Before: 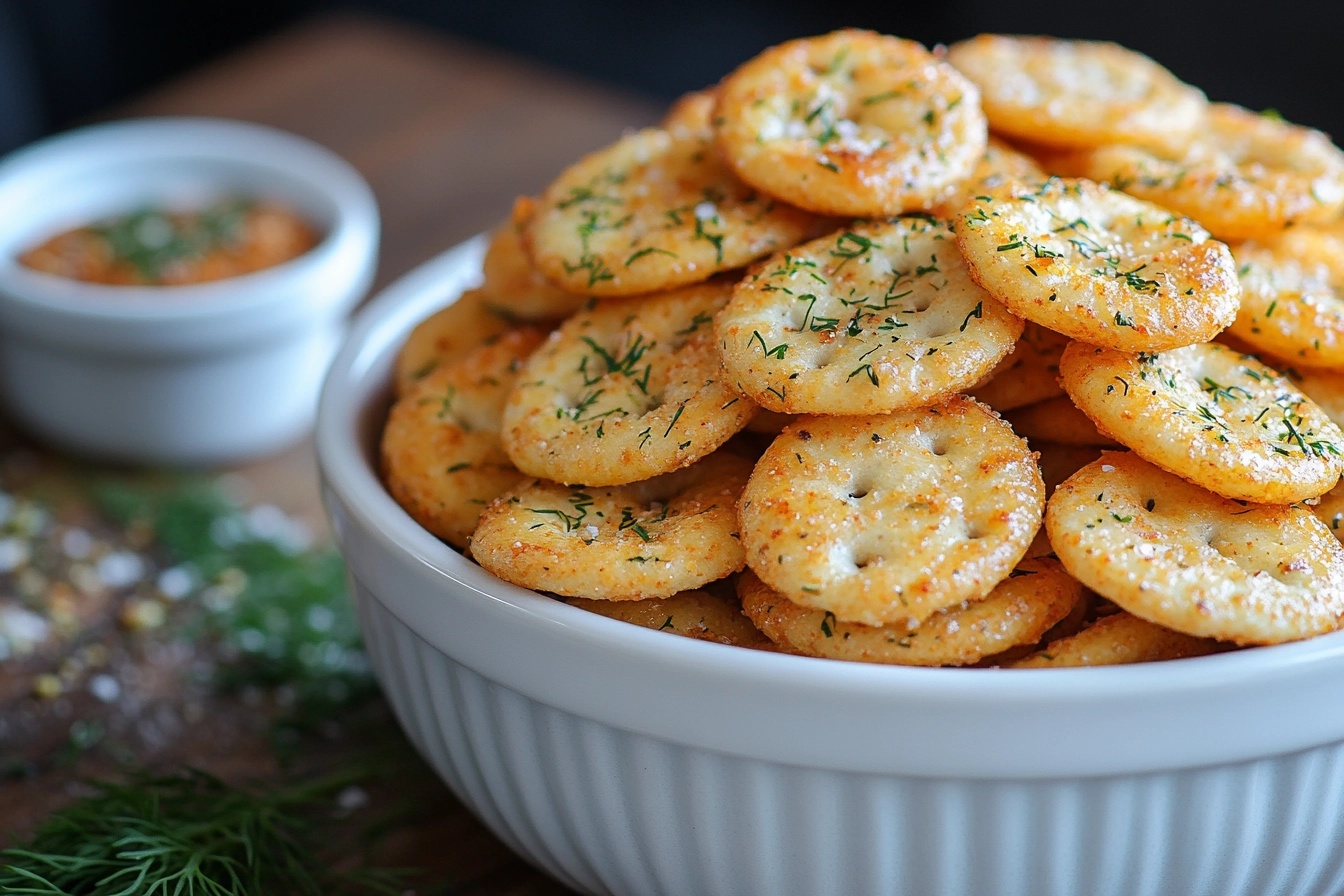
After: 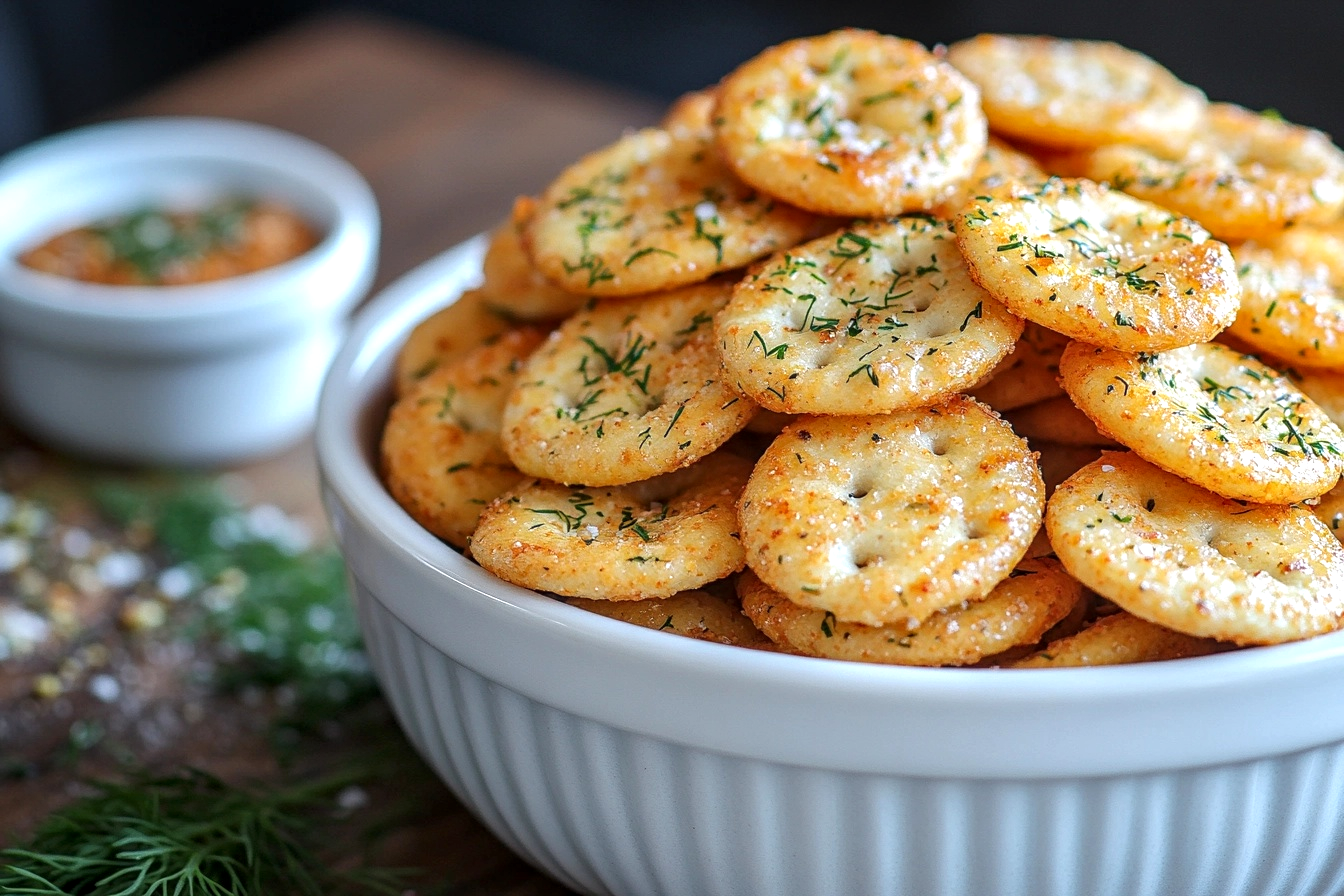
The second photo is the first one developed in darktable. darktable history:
local contrast: on, module defaults
exposure: black level correction 0, exposure 0.301 EV, compensate highlight preservation false
